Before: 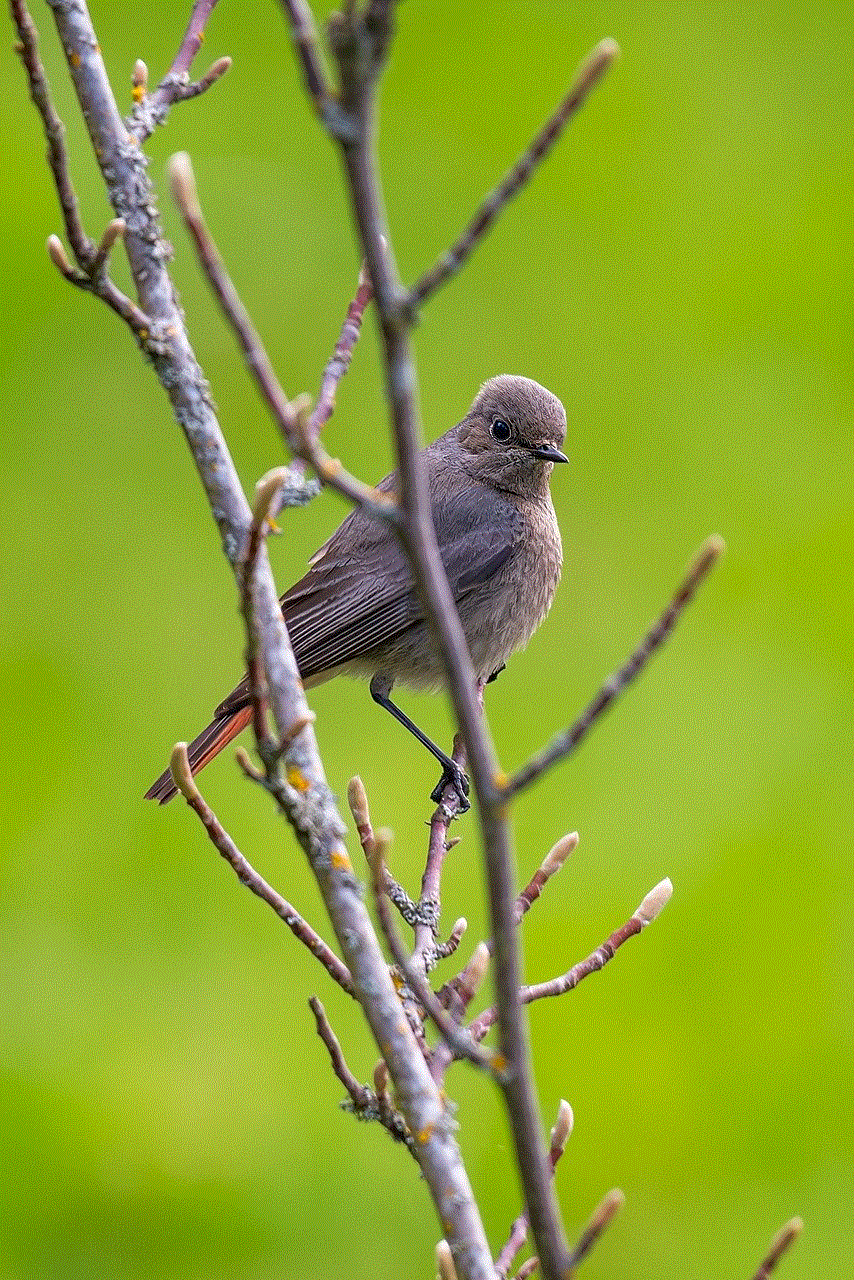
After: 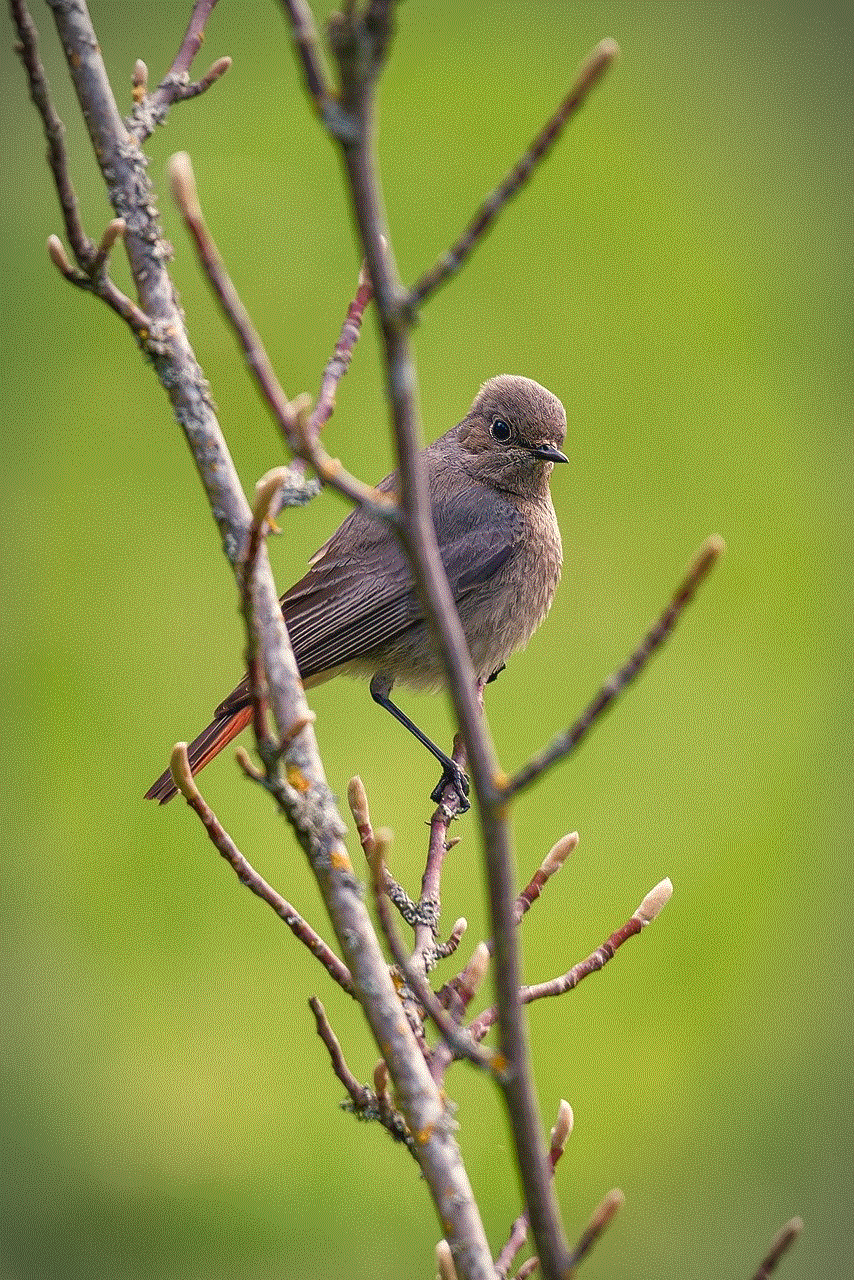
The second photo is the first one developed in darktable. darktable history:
vignetting: fall-off start 87%, automatic ratio true
shadows and highlights: low approximation 0.01, soften with gaussian
white balance: red 1.029, blue 0.92
color balance rgb: shadows lift › chroma 2%, shadows lift › hue 250°, power › hue 326.4°, highlights gain › chroma 2%, highlights gain › hue 64.8°, global offset › luminance 0.5%, global offset › hue 58.8°, perceptual saturation grading › highlights -25%, perceptual saturation grading › shadows 30%, global vibrance 15%
